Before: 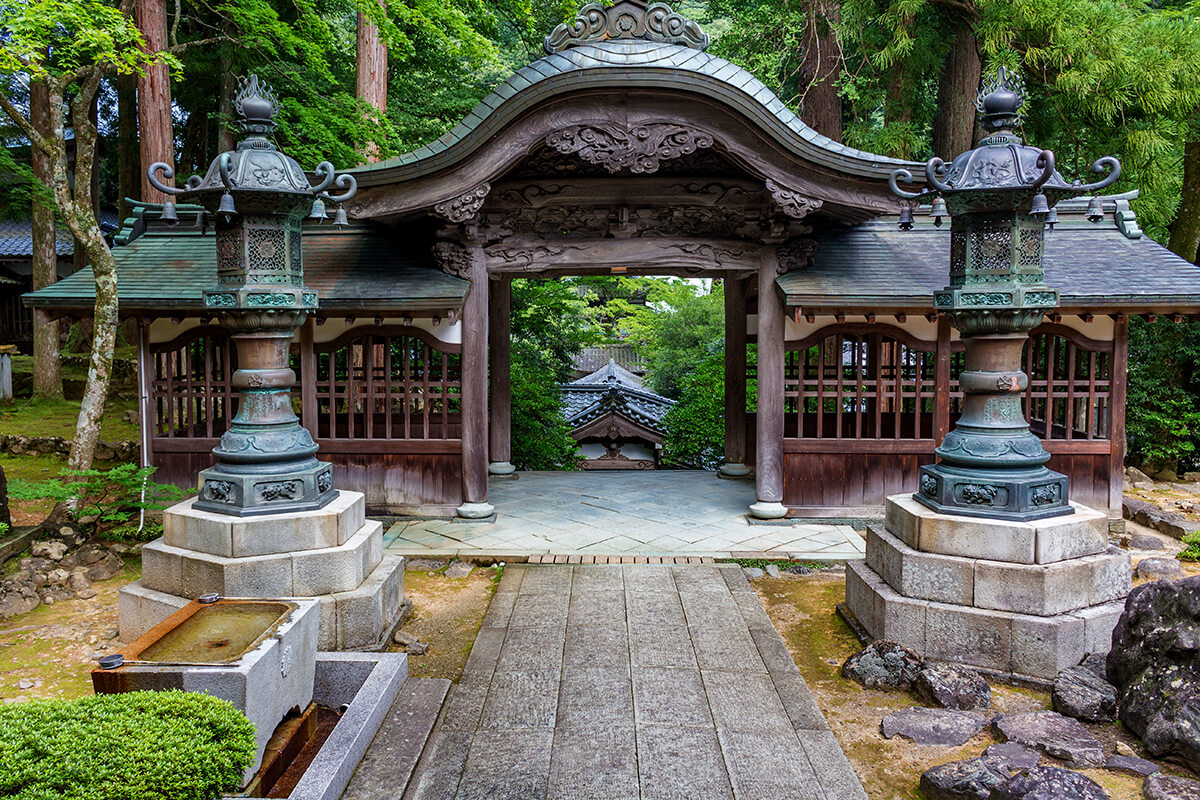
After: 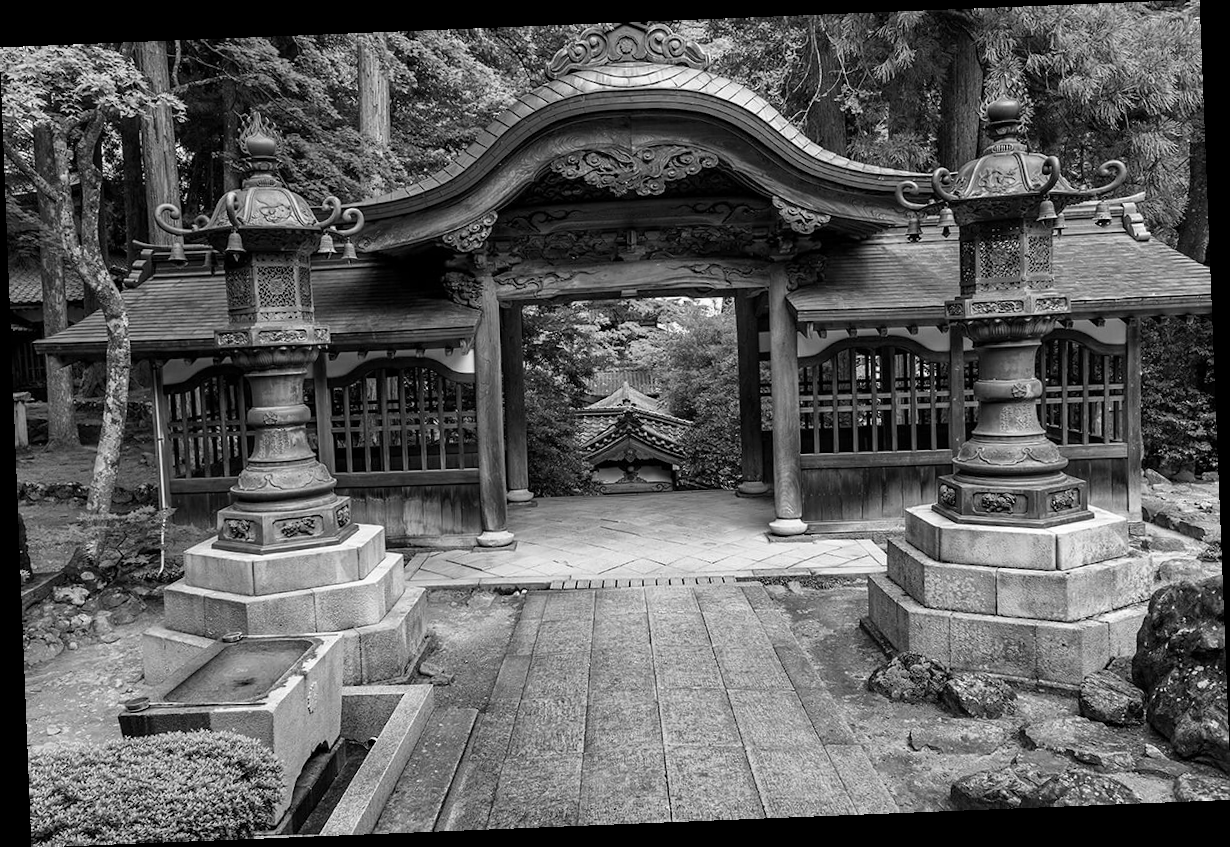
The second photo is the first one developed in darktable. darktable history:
rotate and perspective: rotation -2.29°, automatic cropping off
monochrome: size 3.1
color balance rgb: linear chroma grading › global chroma 15%, perceptual saturation grading › global saturation 30%
